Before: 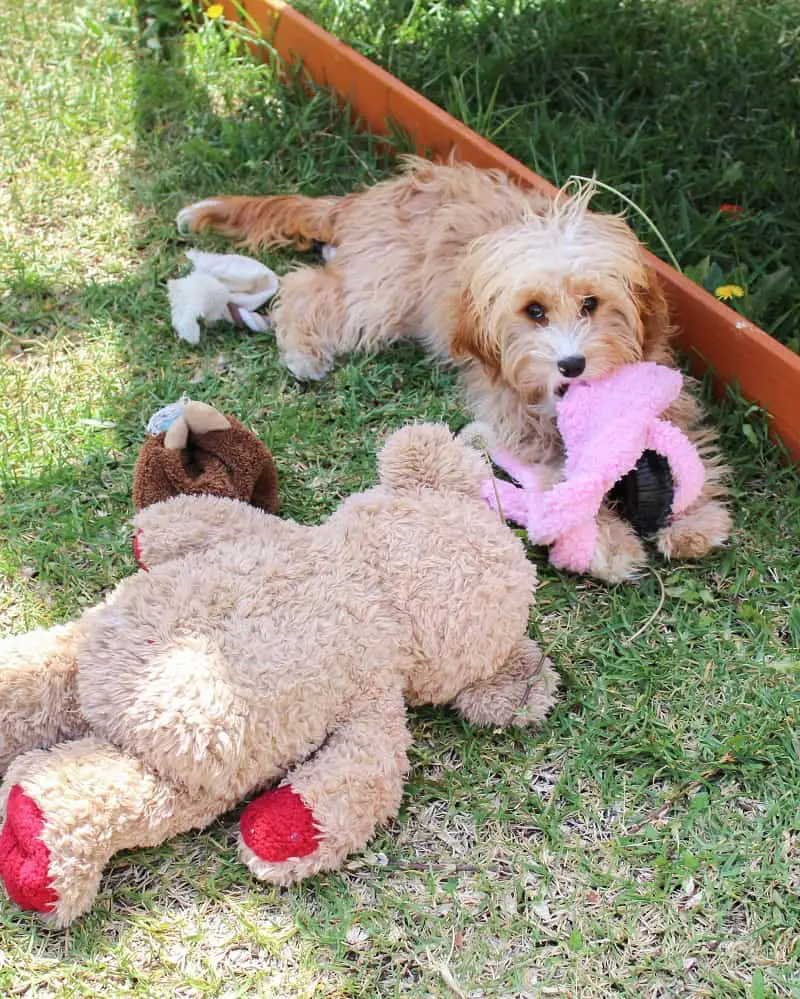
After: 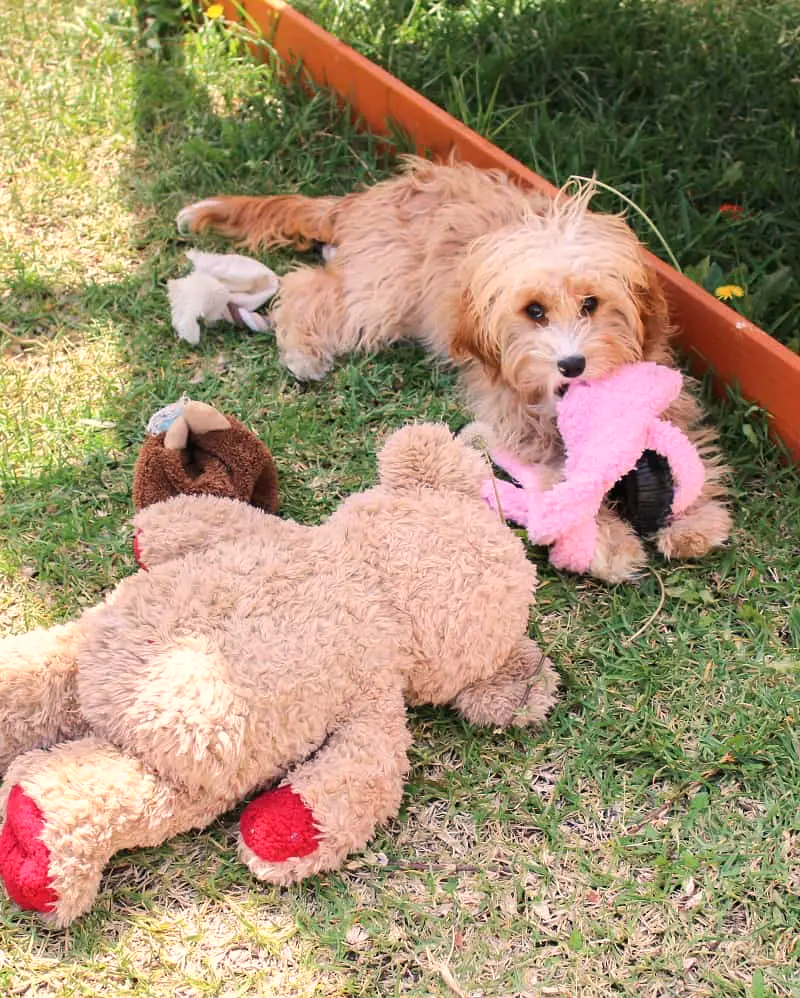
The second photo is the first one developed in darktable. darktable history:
crop: bottom 0.071%
white balance: red 1.127, blue 0.943
